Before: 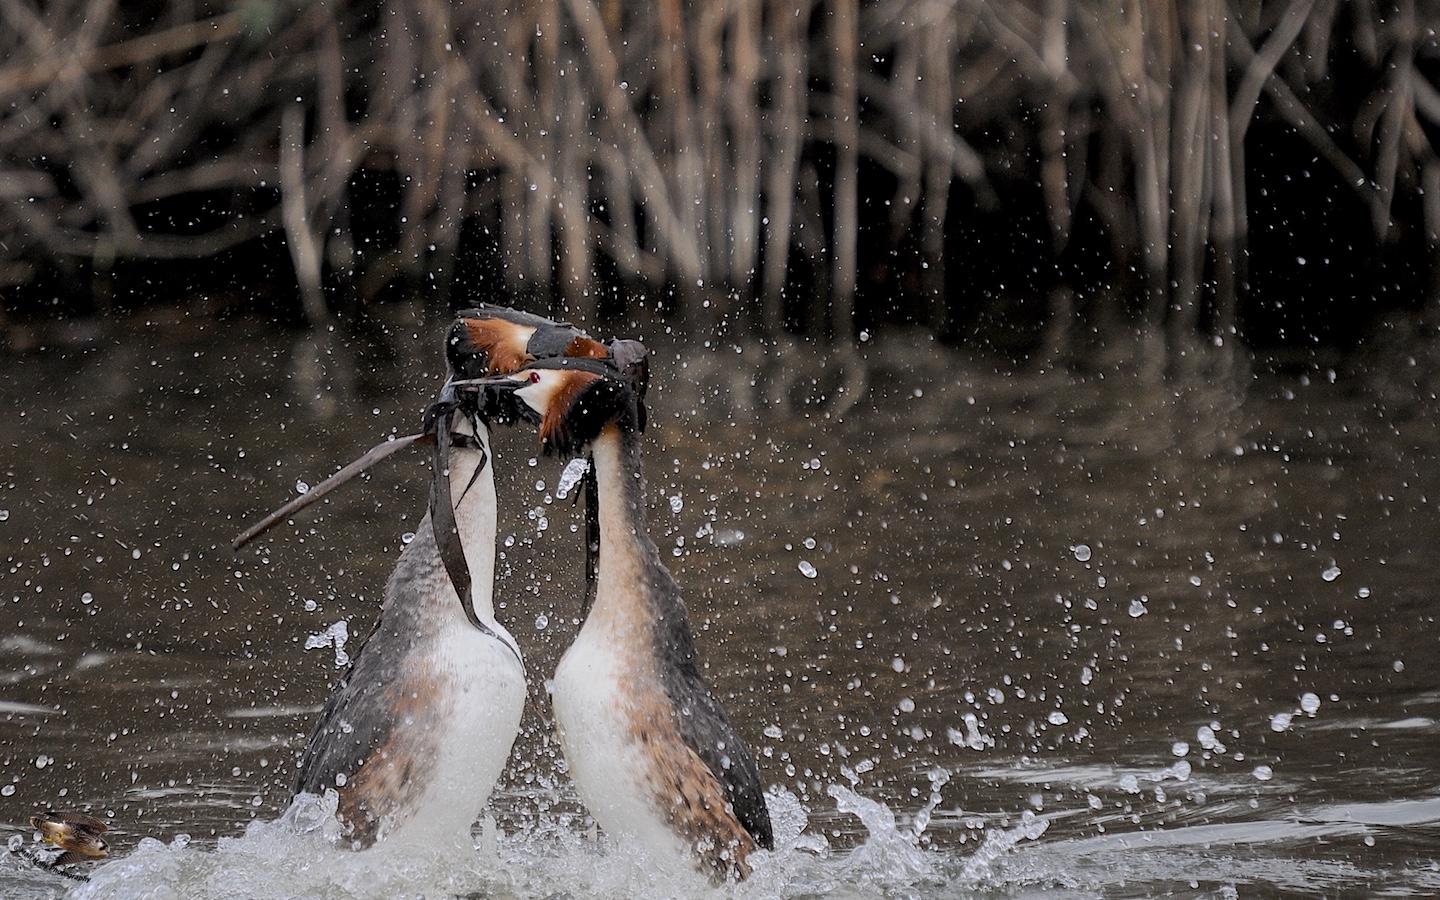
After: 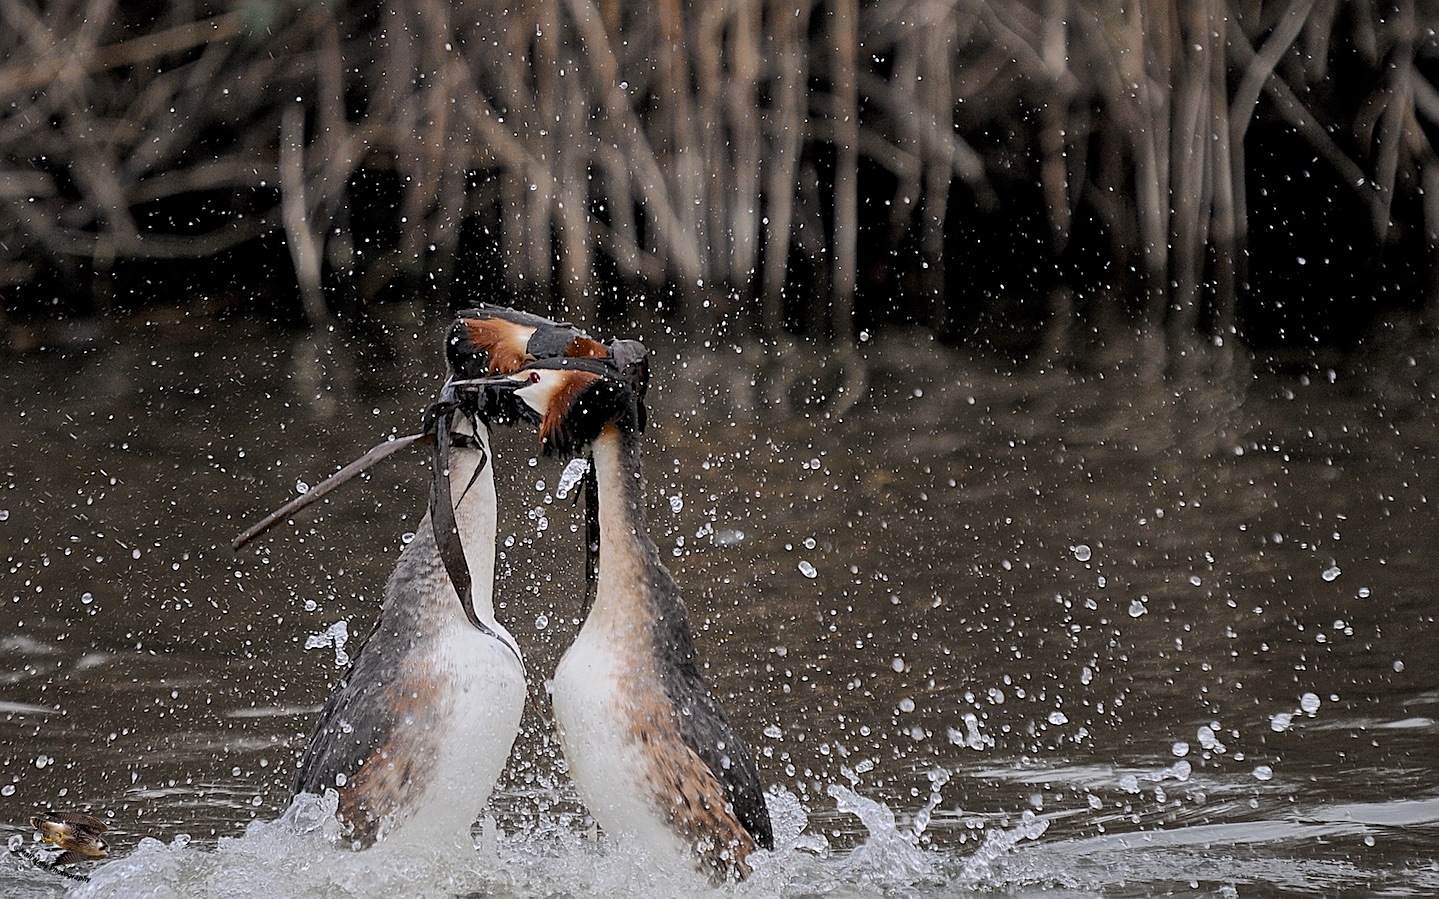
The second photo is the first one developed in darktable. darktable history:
crop: left 0.062%
sharpen: on, module defaults
